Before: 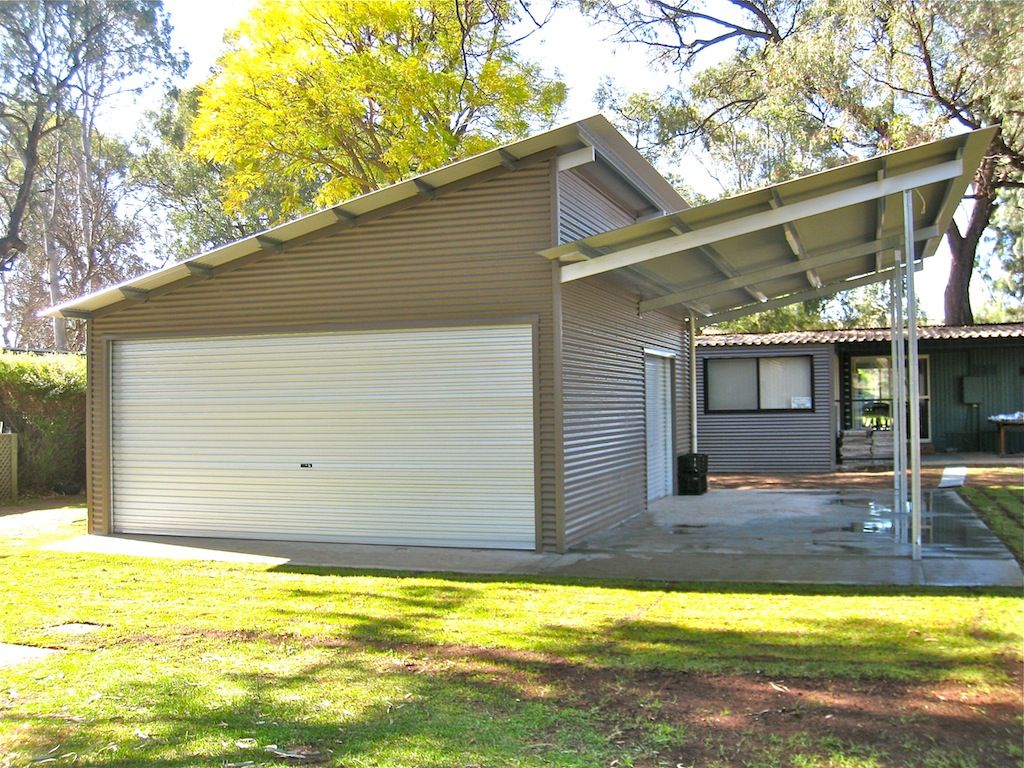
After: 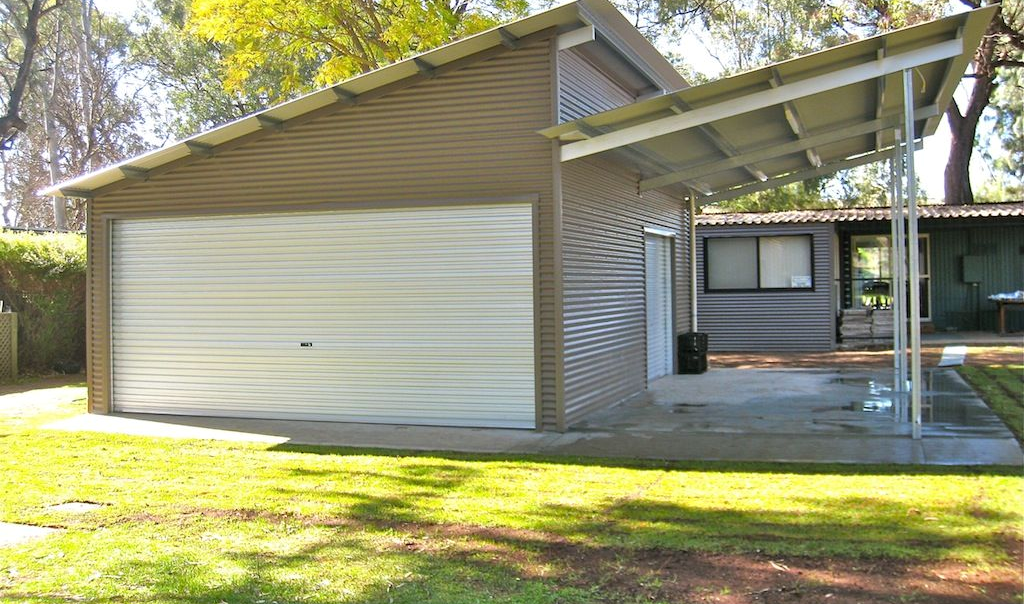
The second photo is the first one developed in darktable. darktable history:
tone equalizer: edges refinement/feathering 500, mask exposure compensation -1.57 EV, preserve details guided filter
crop and rotate: top 15.801%, bottom 5.474%
